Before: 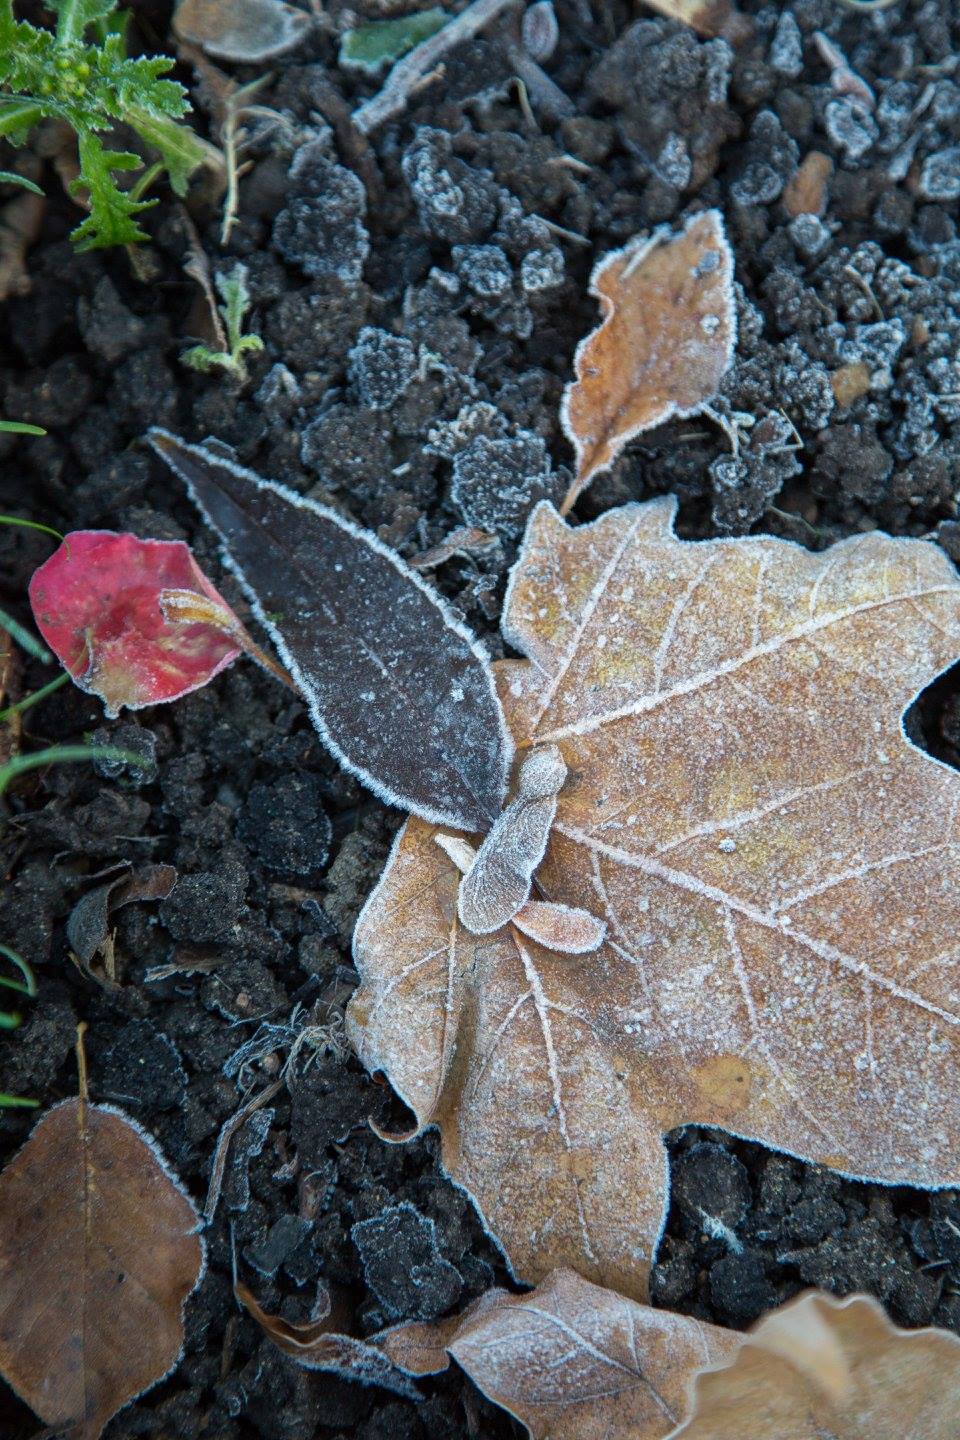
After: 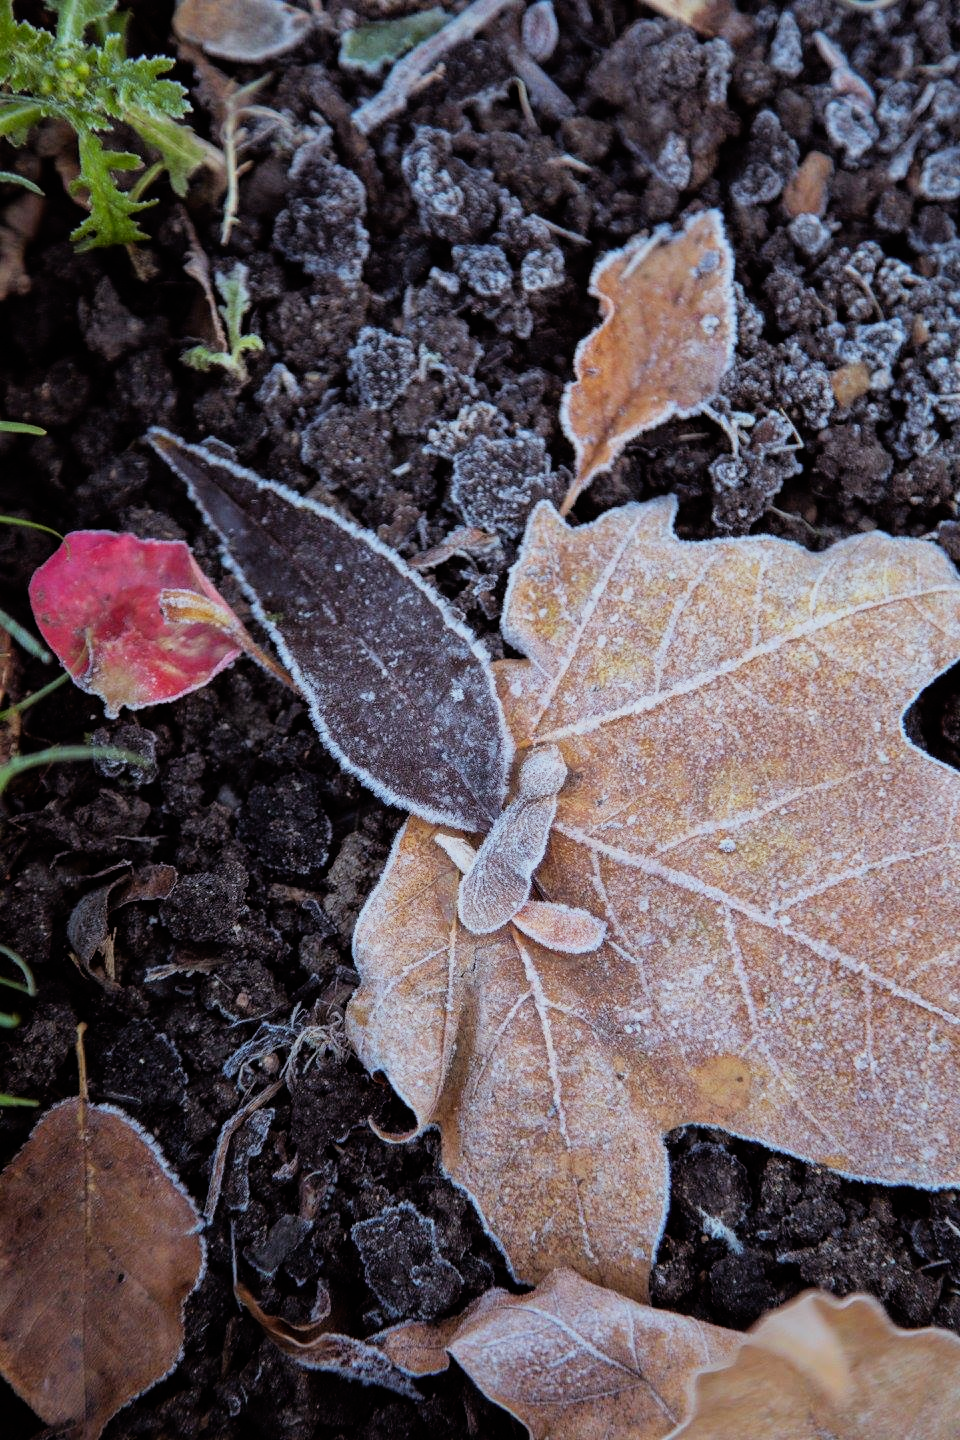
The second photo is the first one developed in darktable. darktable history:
white balance: red 0.976, blue 1.04
filmic rgb: black relative exposure -7.75 EV, white relative exposure 4.4 EV, threshold 3 EV, hardness 3.76, latitude 50%, contrast 1.1, color science v5 (2021), contrast in shadows safe, contrast in highlights safe, enable highlight reconstruction true
rgb levels: mode RGB, independent channels, levels [[0, 0.474, 1], [0, 0.5, 1], [0, 0.5, 1]]
